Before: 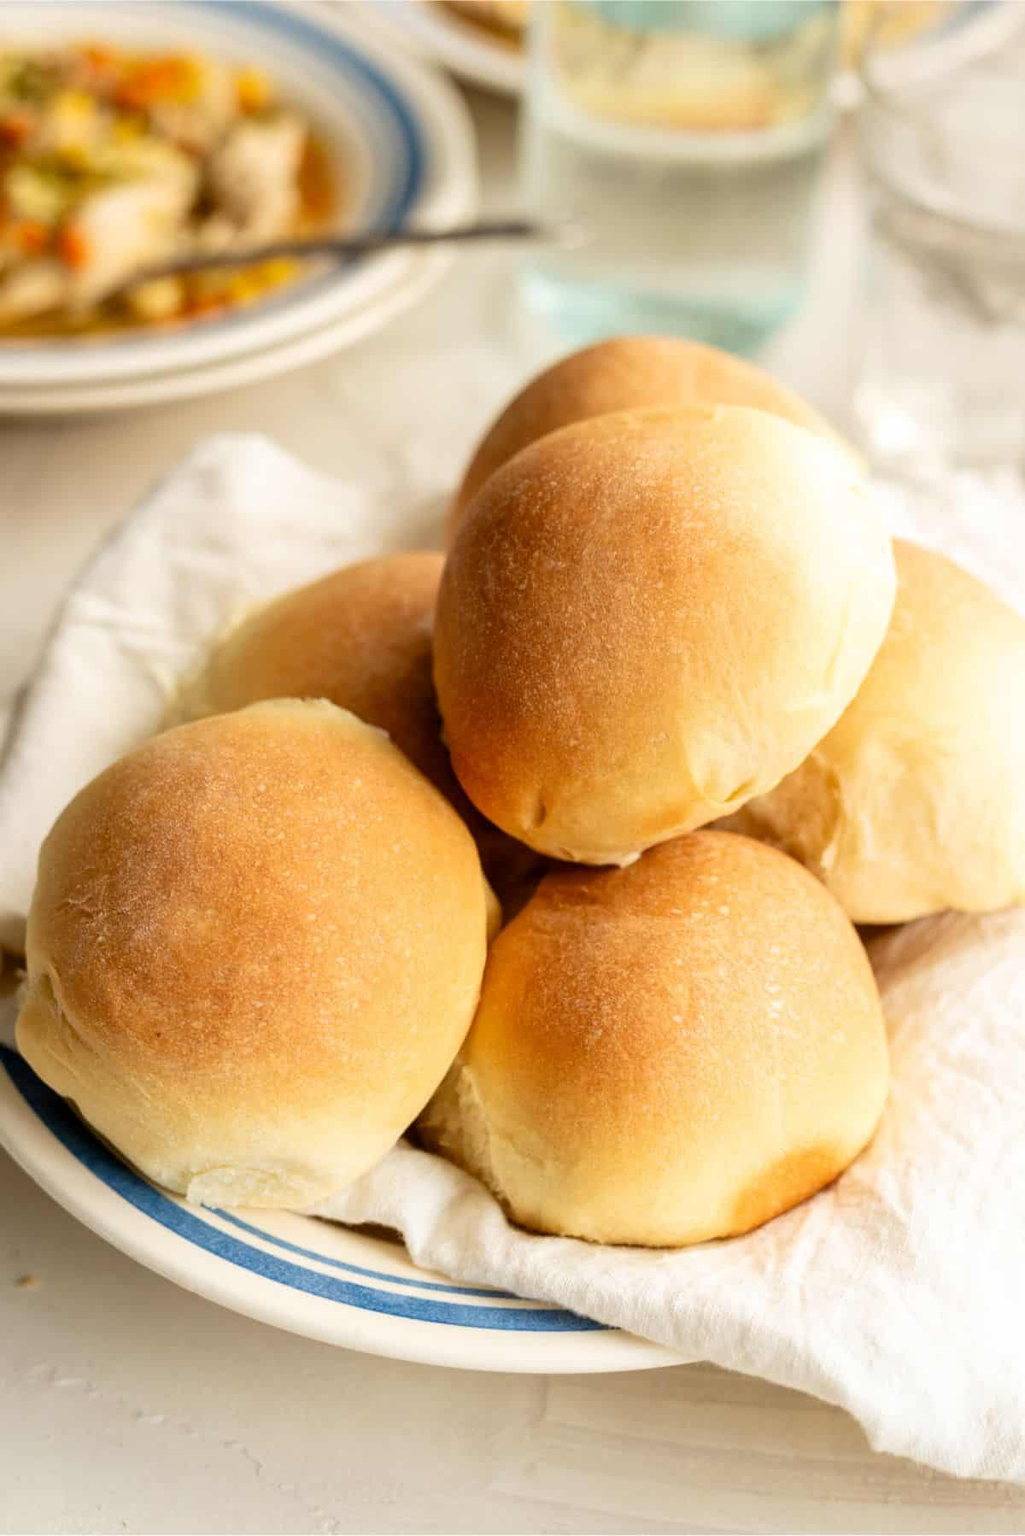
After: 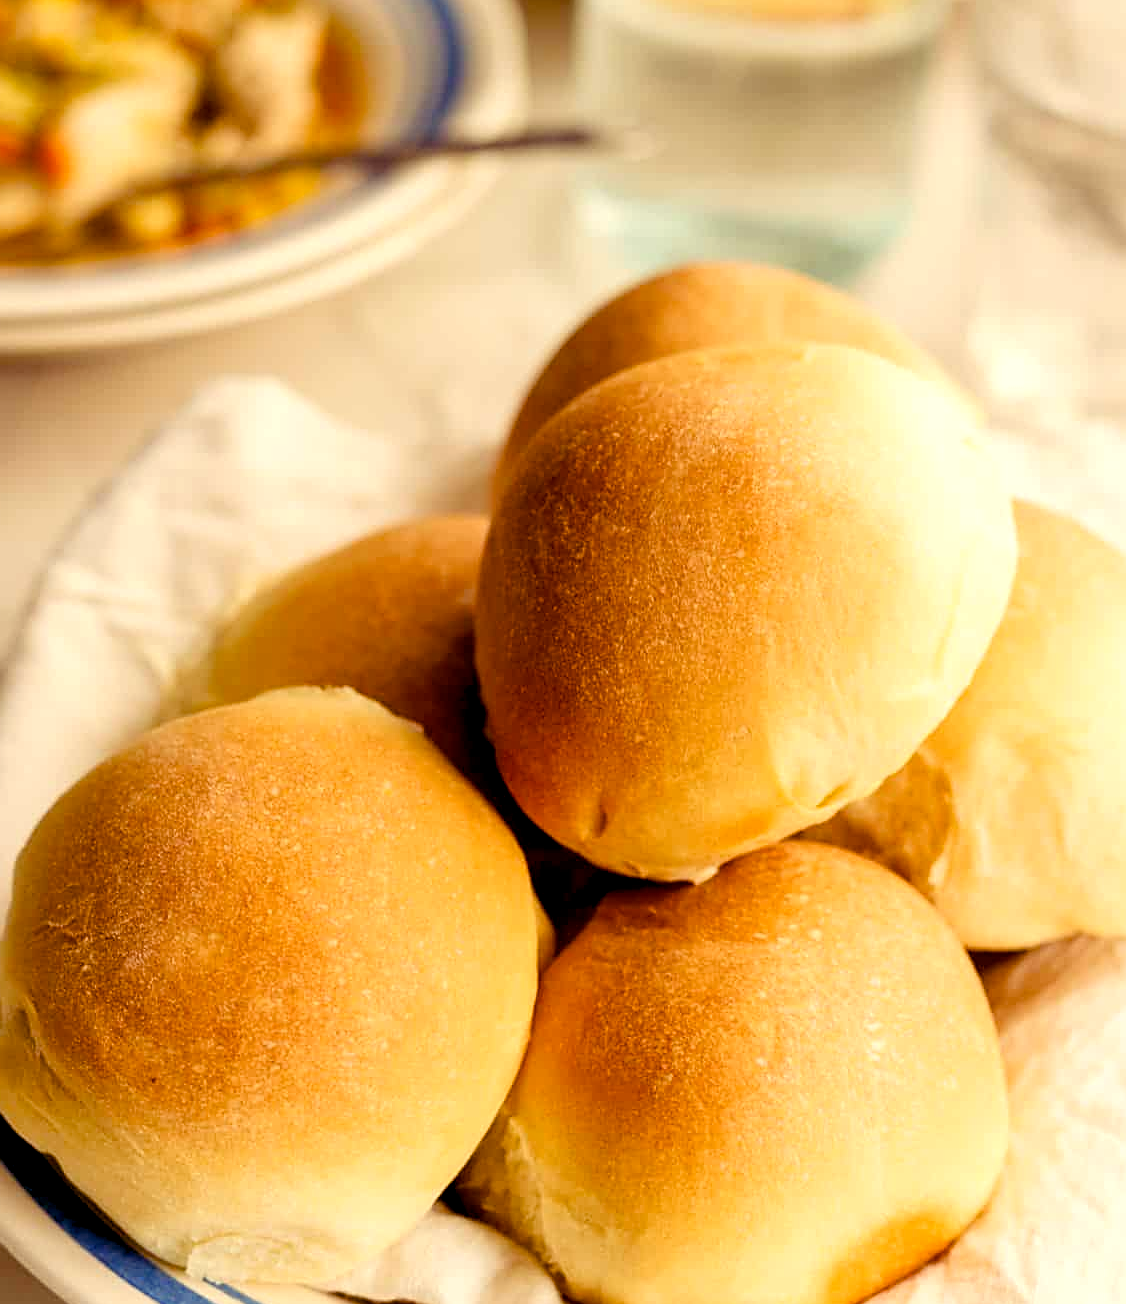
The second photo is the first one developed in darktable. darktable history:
sharpen: on, module defaults
crop: left 2.737%, top 7.287%, right 3.421%, bottom 20.179%
color balance rgb: shadows lift › luminance -21.66%, shadows lift › chroma 8.98%, shadows lift › hue 283.37°, power › chroma 1.05%, power › hue 25.59°, highlights gain › luminance 6.08%, highlights gain › chroma 2.55%, highlights gain › hue 90°, global offset › luminance -0.87%, perceptual saturation grading › global saturation 25%, perceptual saturation grading › highlights -28.39%, perceptual saturation grading › shadows 33.98%
color correction: highlights a* 3.84, highlights b* 5.07
